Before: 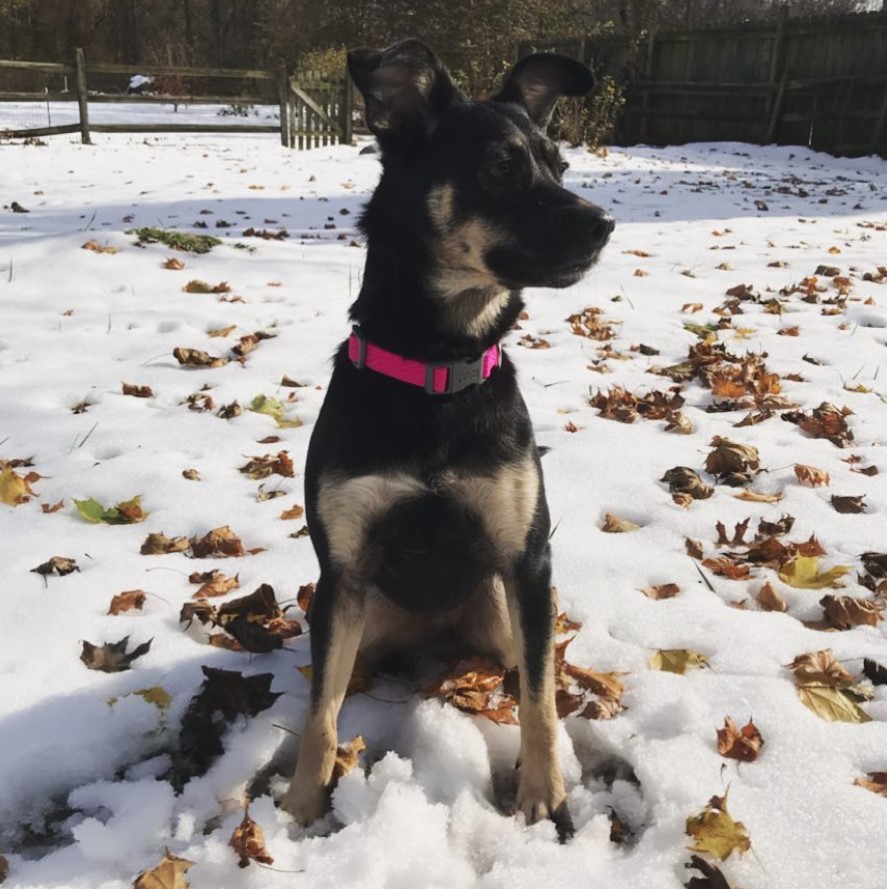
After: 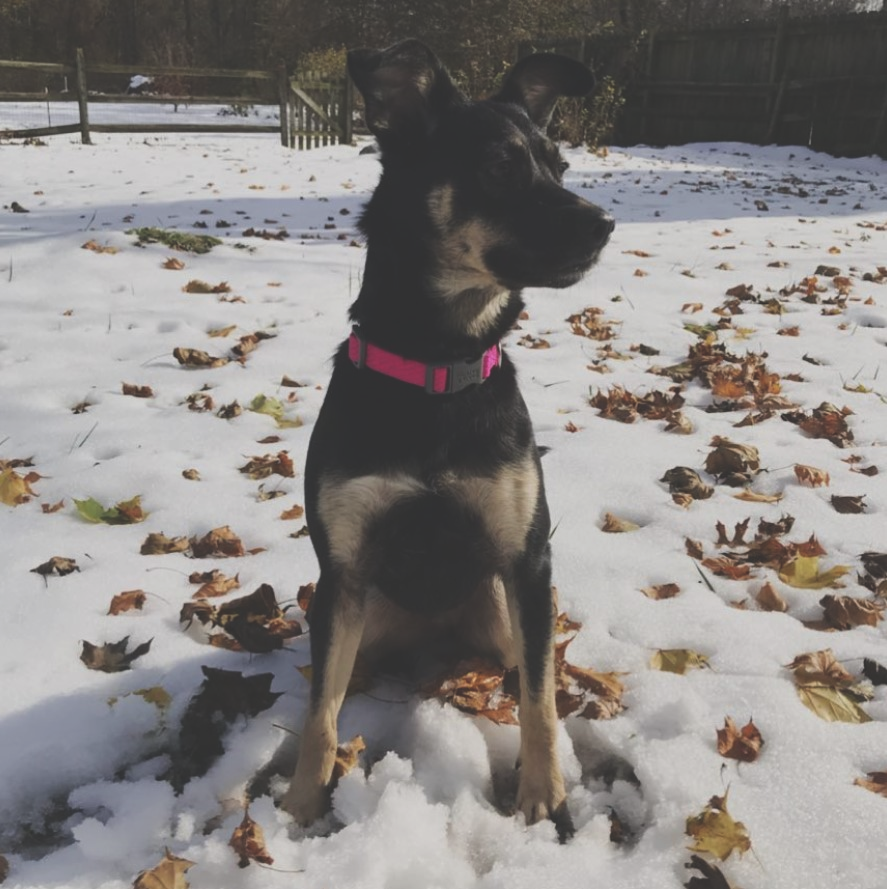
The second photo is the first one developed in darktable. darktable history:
exposure: black level correction -0.037, exposure -0.495 EV, compensate highlight preservation false
